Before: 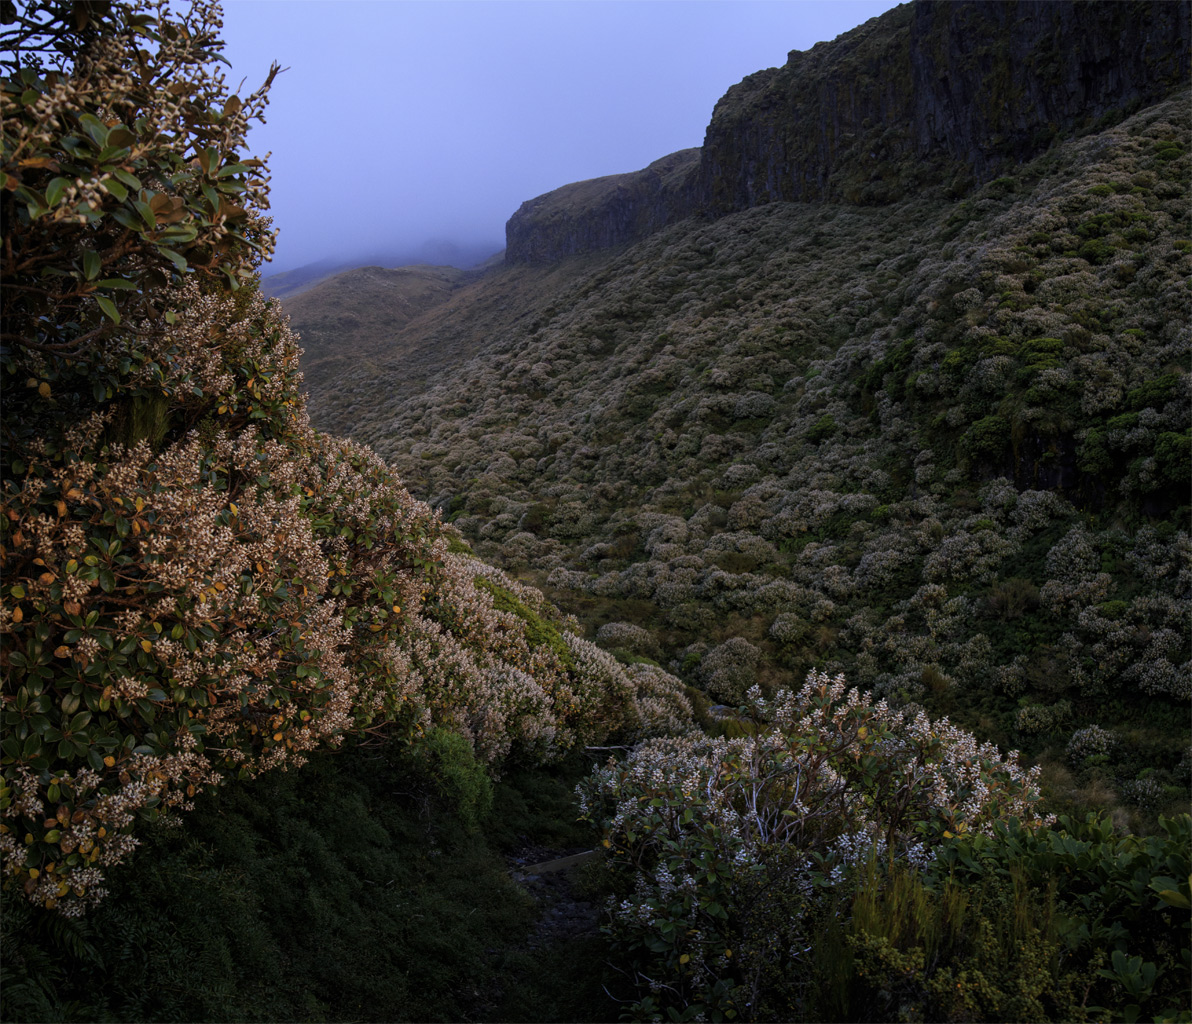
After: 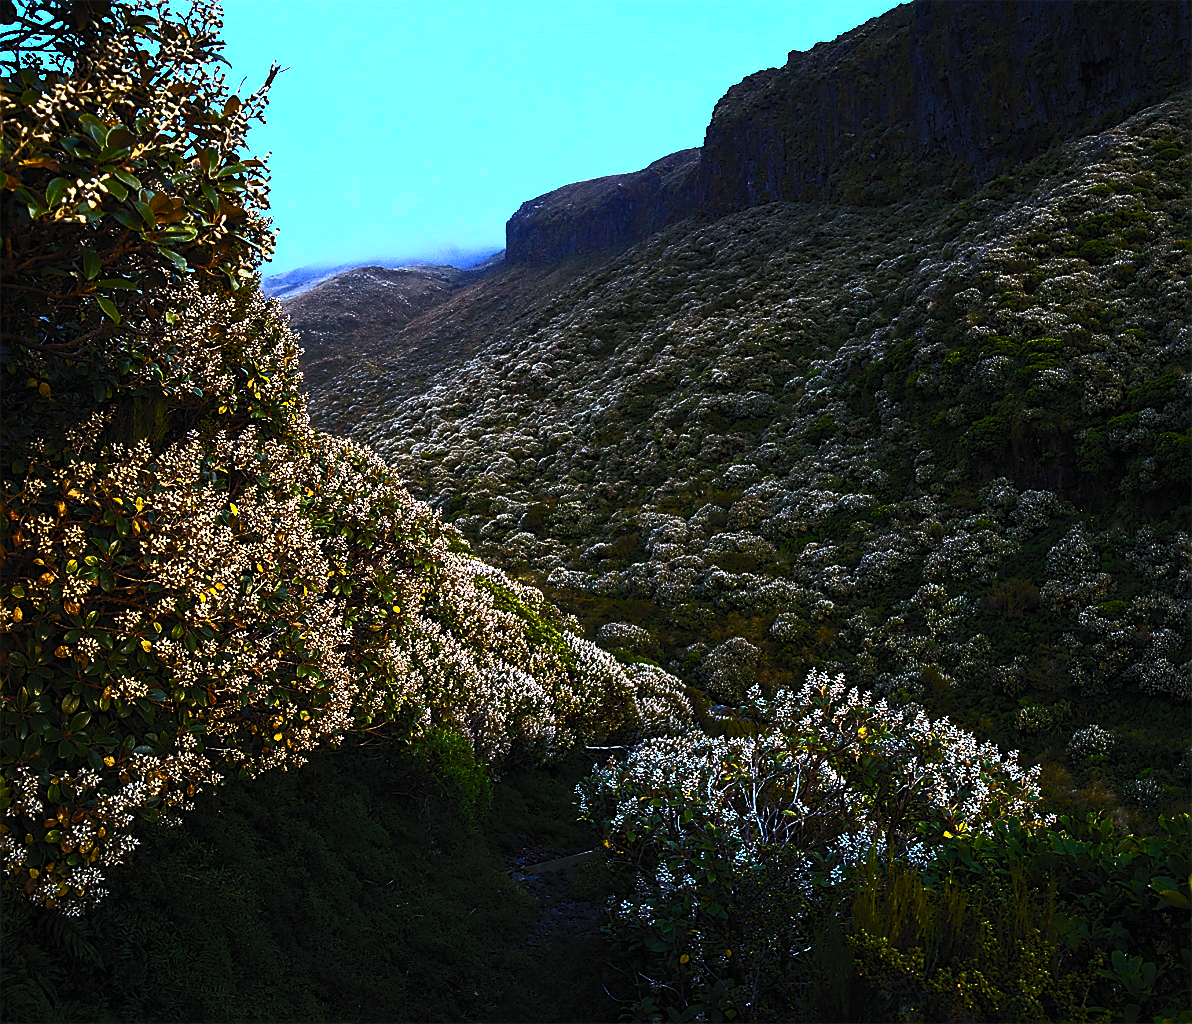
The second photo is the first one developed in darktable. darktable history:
base curve: exposure shift 0, preserve colors none
tone equalizer: -8 EV -0.75 EV, -7 EV -0.7 EV, -6 EV -0.6 EV, -5 EV -0.4 EV, -3 EV 0.4 EV, -2 EV 0.6 EV, -1 EV 0.7 EV, +0 EV 0.75 EV, edges refinement/feathering 500, mask exposure compensation -1.57 EV, preserve details no
color balance rgb: linear chroma grading › global chroma 9%, perceptual saturation grading › global saturation 36%, perceptual saturation grading › shadows 35%, perceptual brilliance grading › global brilliance 21.21%, perceptual brilliance grading › shadows -35%, global vibrance 21.21%
color correction: highlights a* -12.64, highlights b* -18.1, saturation 0.7
contrast brightness saturation: contrast 0.83, brightness 0.59, saturation 0.59
sharpen: radius 1.4, amount 1.25, threshold 0.7
